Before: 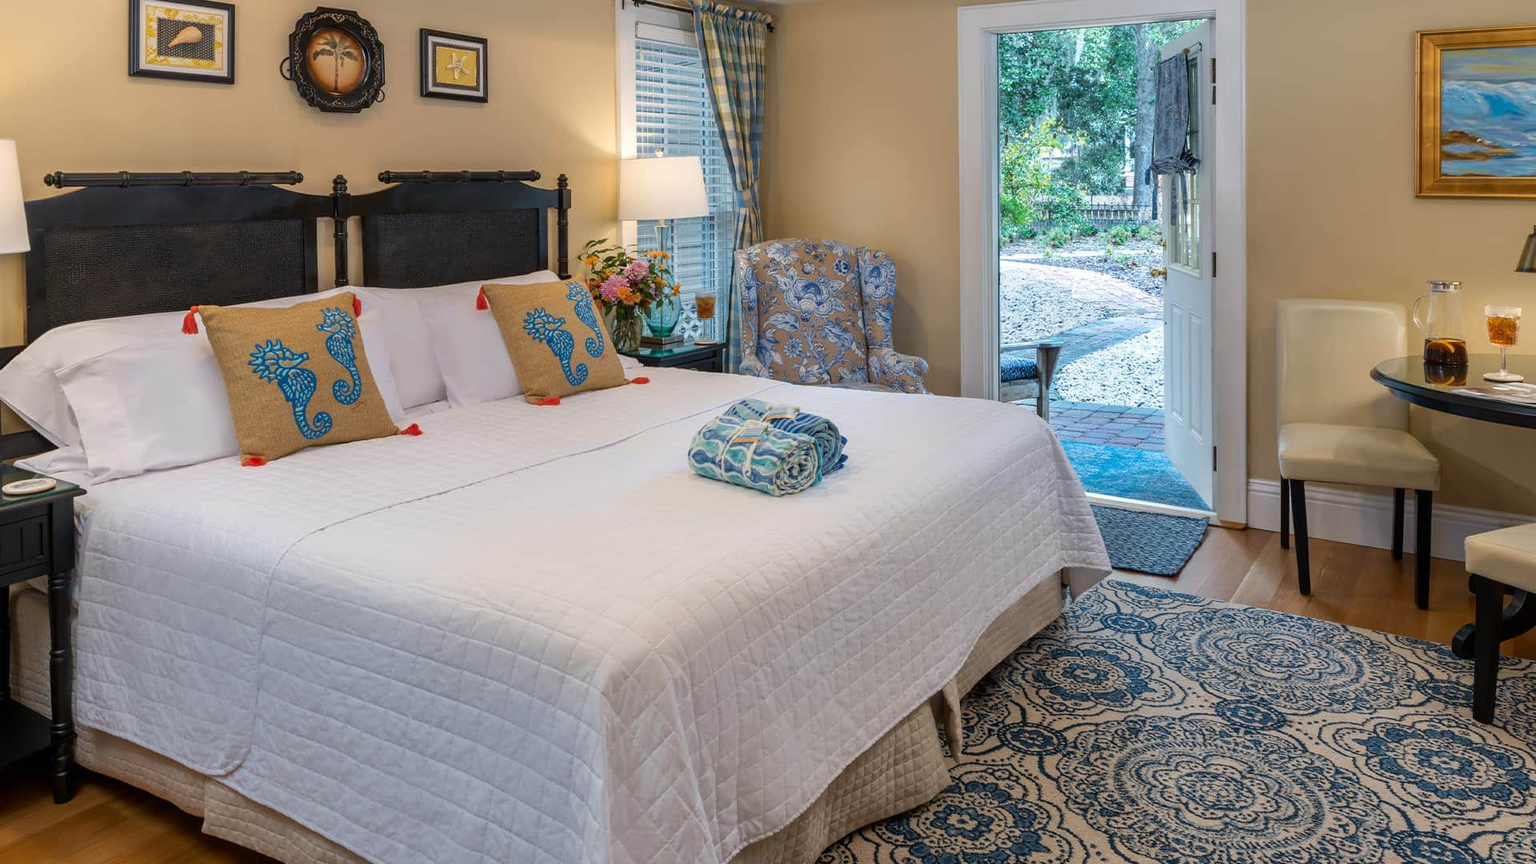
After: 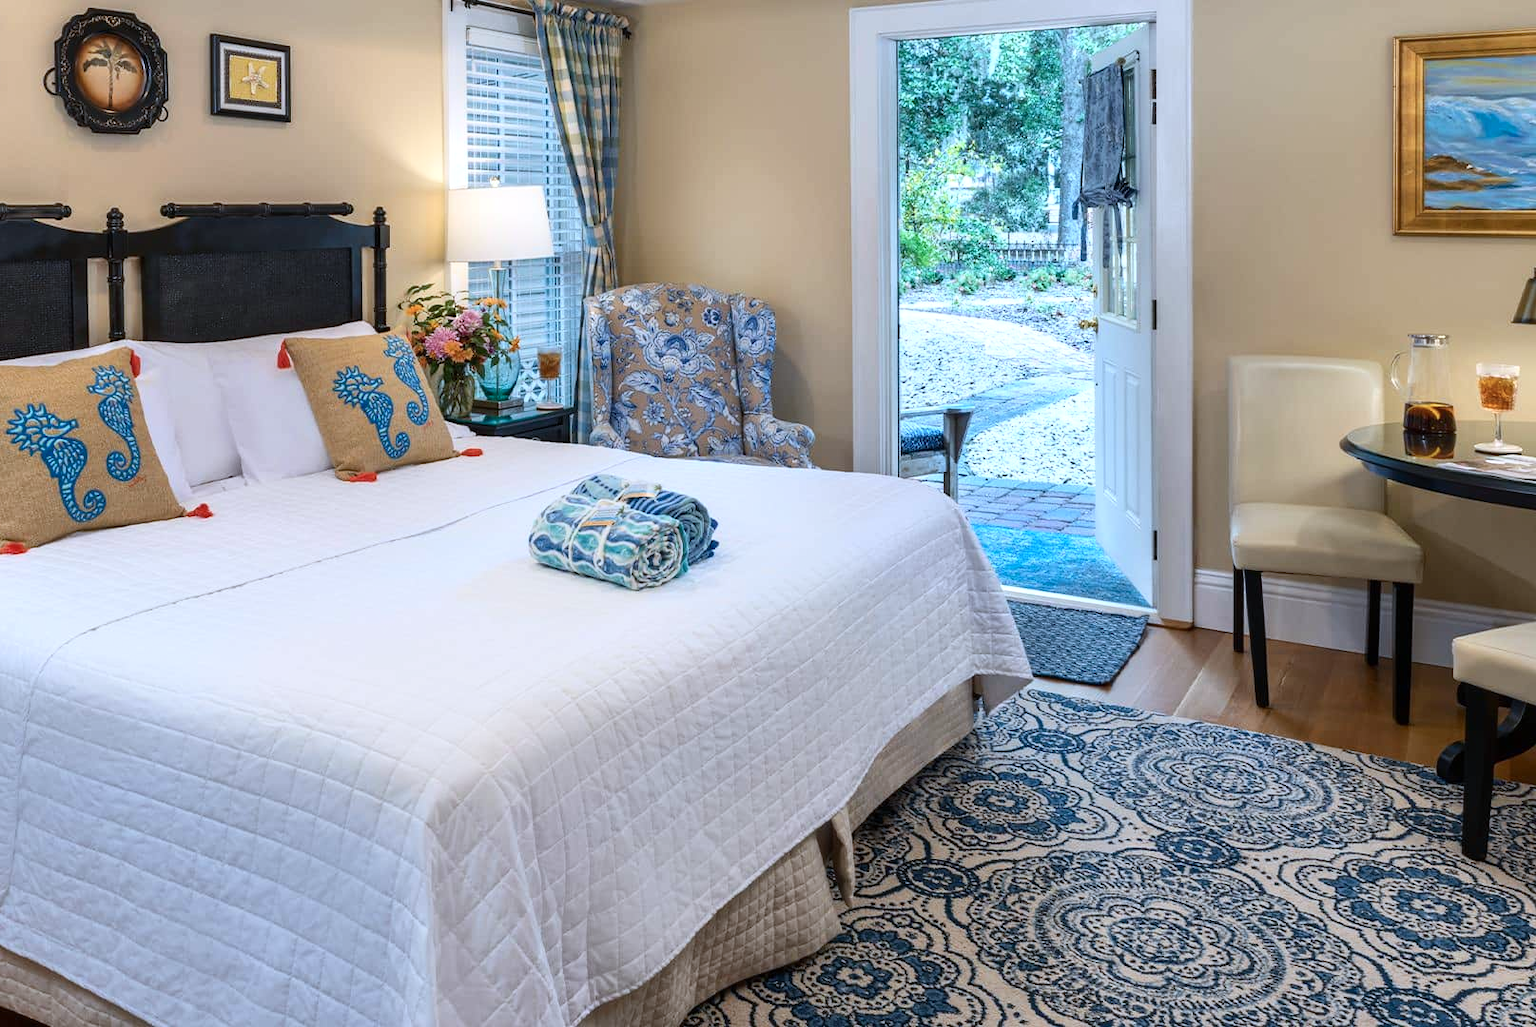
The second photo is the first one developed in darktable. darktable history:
exposure: compensate highlight preservation false
crop: left 15.856%
color calibration: x 0.37, y 0.377, temperature 4300.66 K
shadows and highlights: shadows -11.28, white point adjustment 3.85, highlights 27.43
contrast brightness saturation: contrast 0.153, brightness 0.048
